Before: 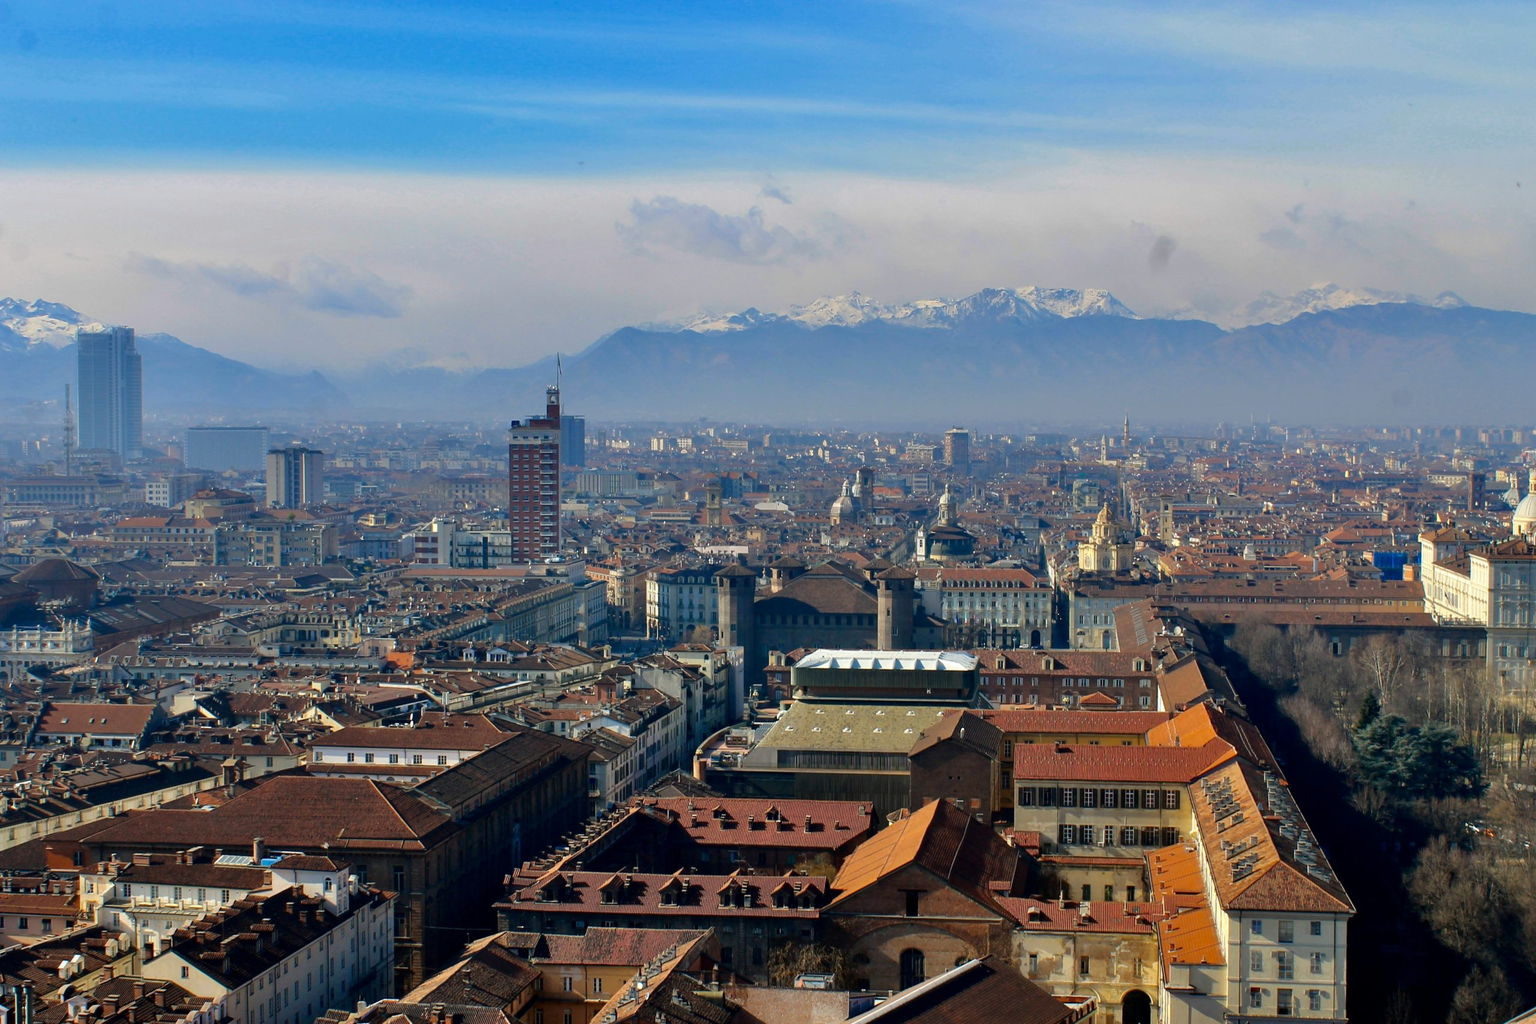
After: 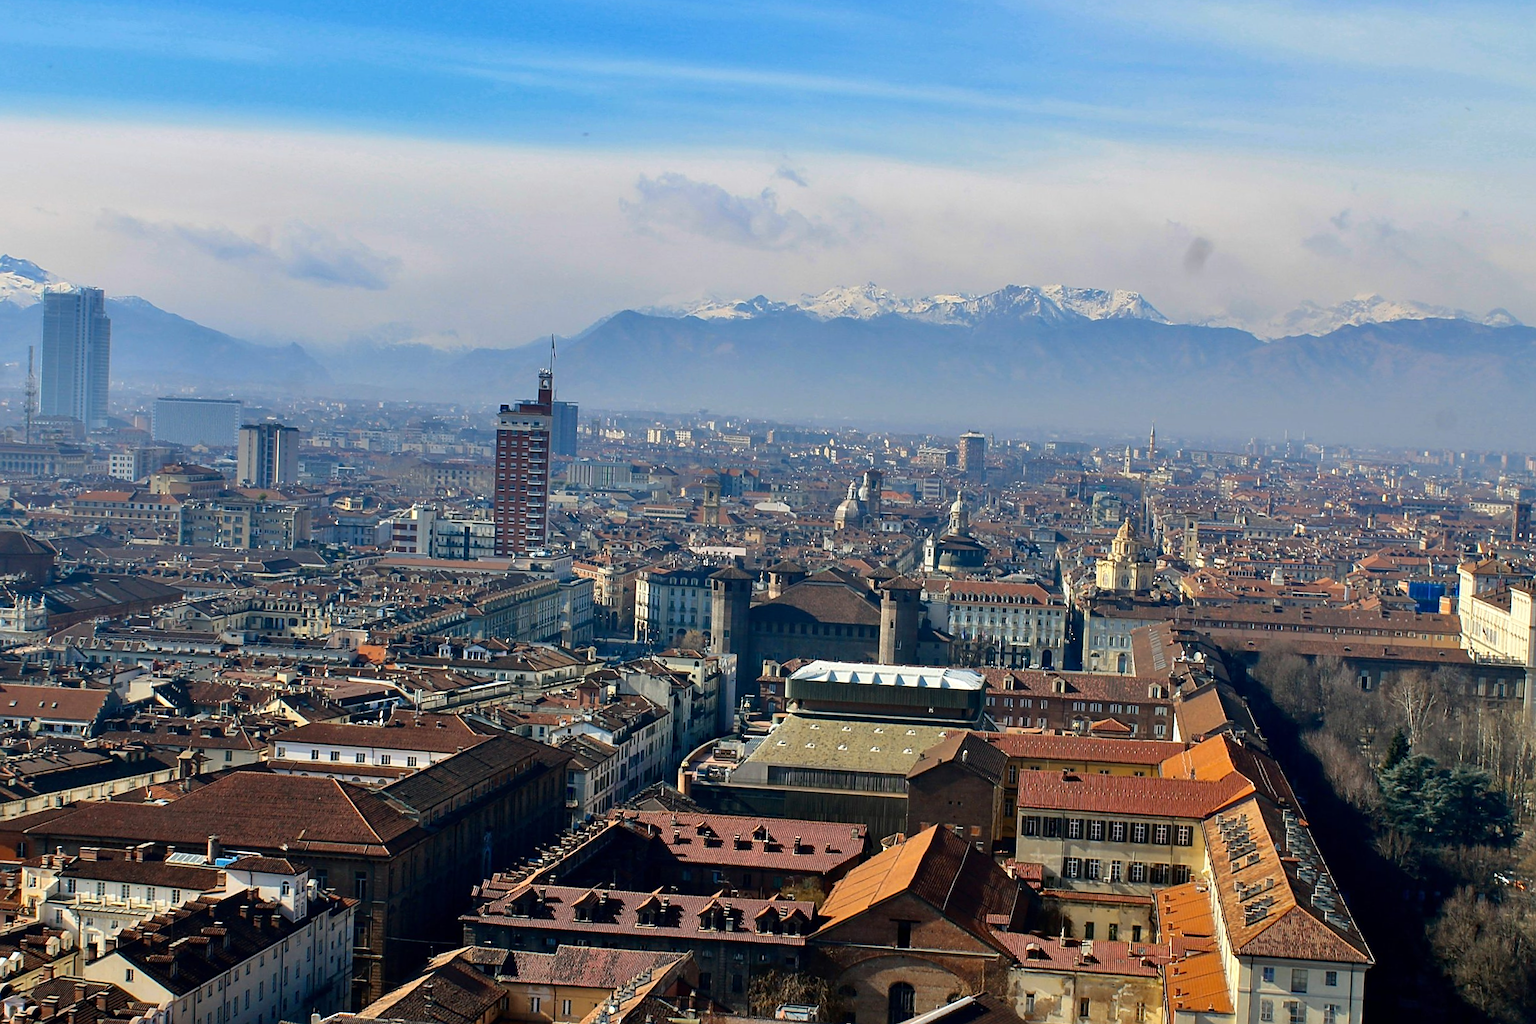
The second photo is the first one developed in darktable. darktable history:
contrast brightness saturation: contrast 0.15, brightness 0.05
sharpen: on, module defaults
crop and rotate: angle -2.38°
